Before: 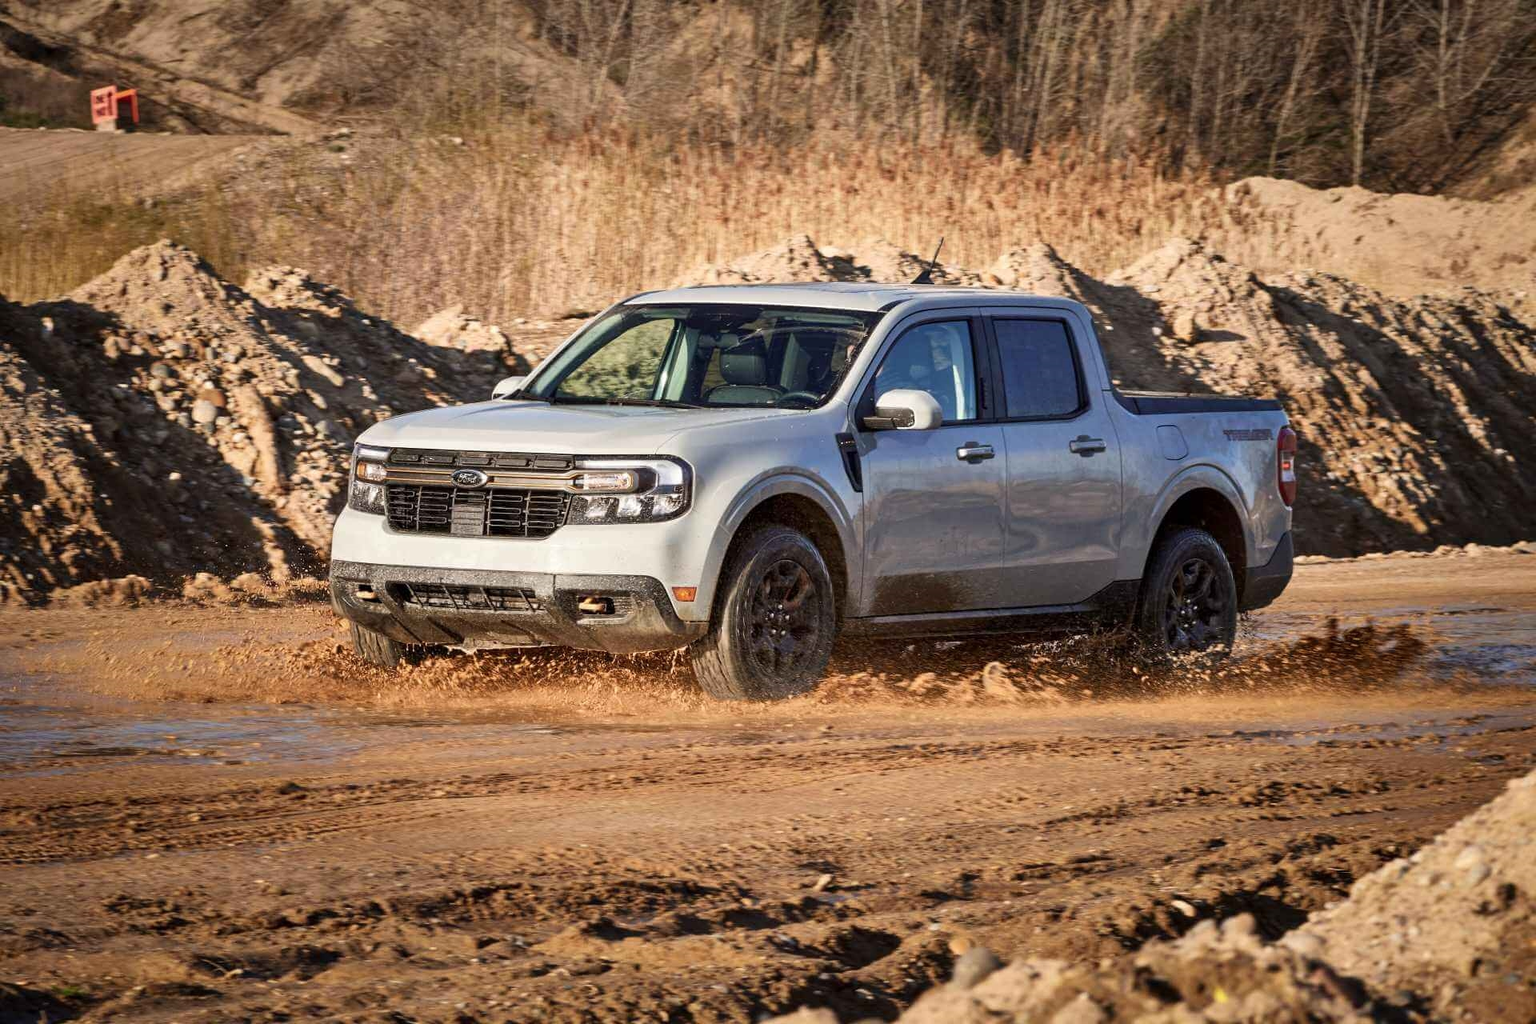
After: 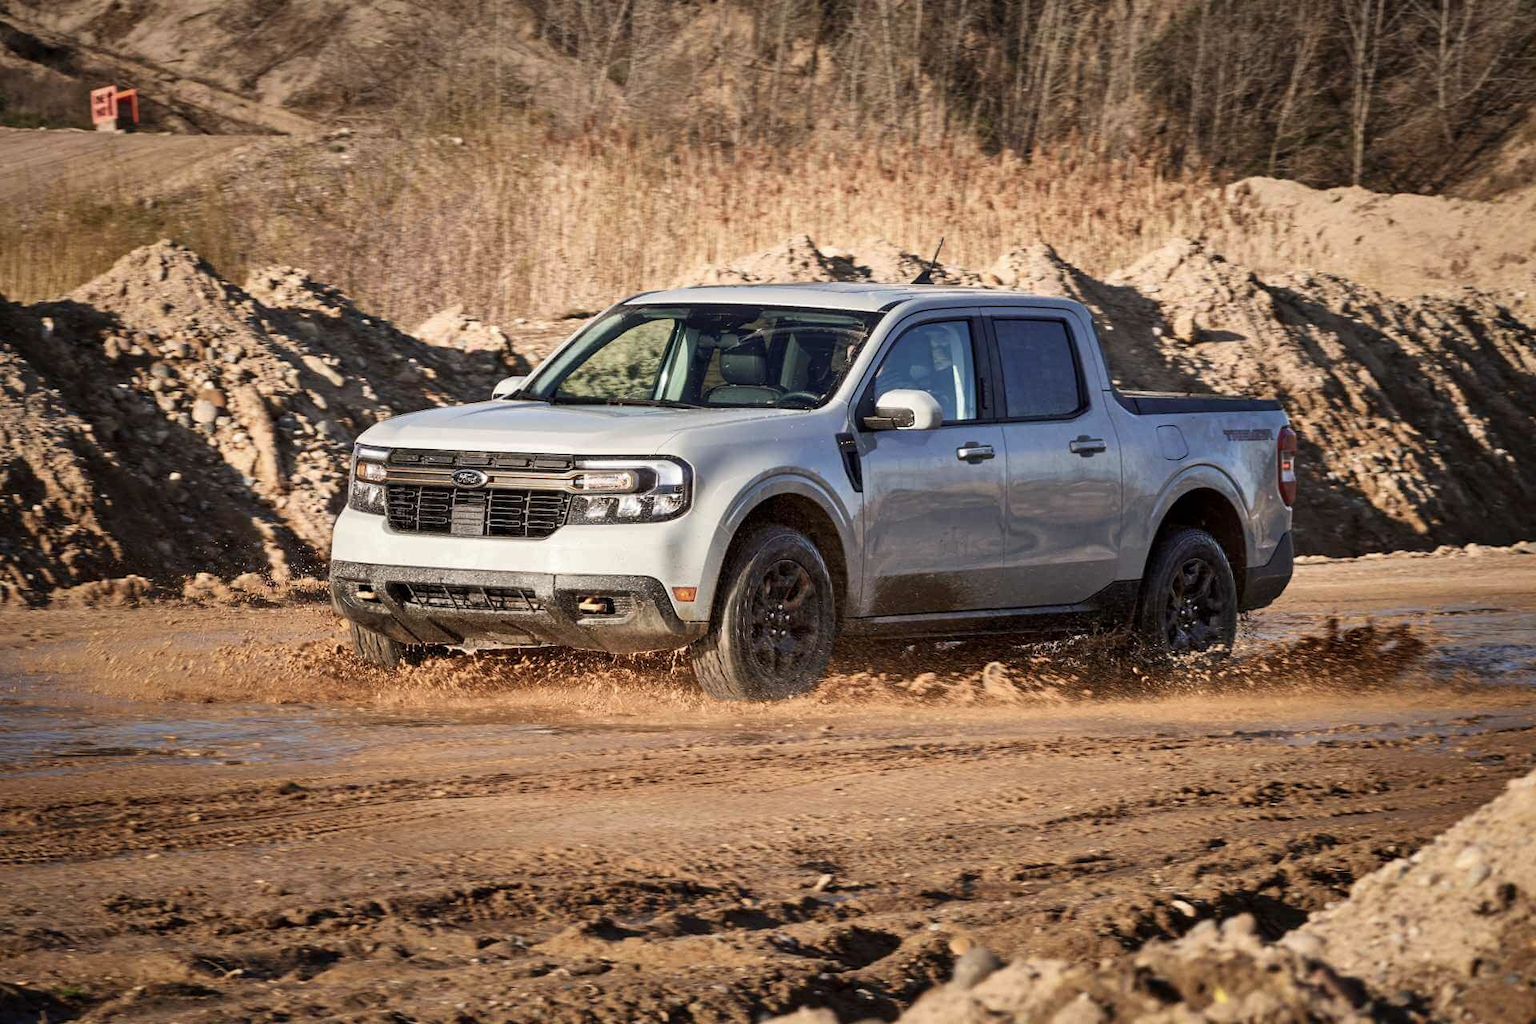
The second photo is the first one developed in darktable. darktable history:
contrast brightness saturation: contrast 0.05
color correction: saturation 0.85
exposure: compensate highlight preservation false
